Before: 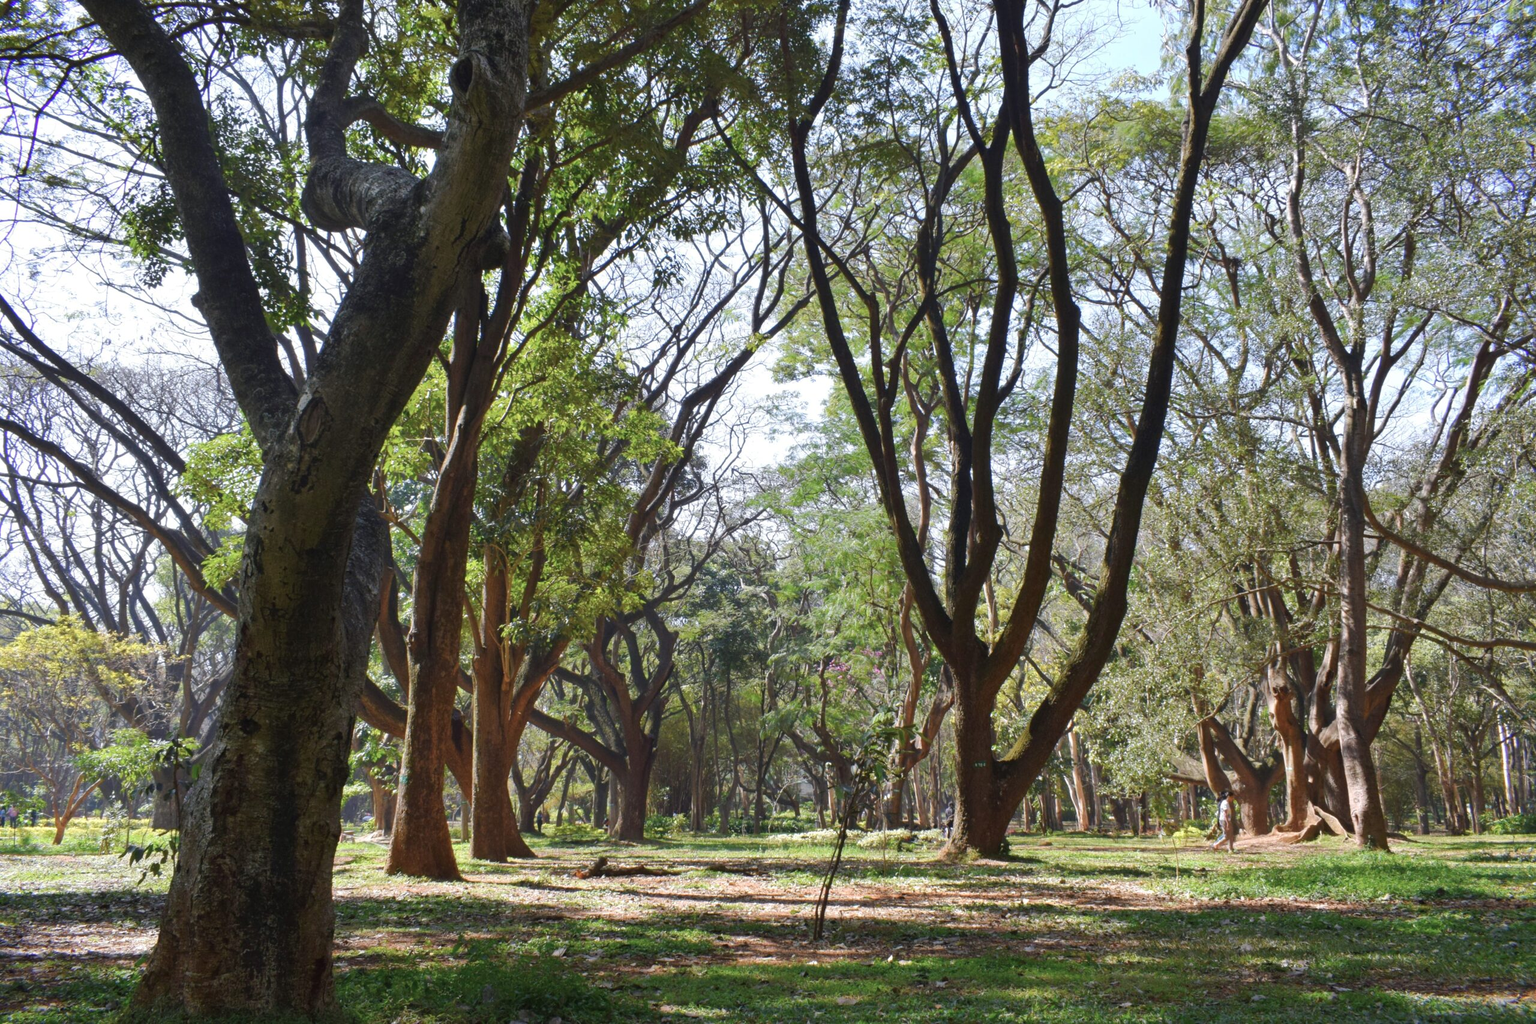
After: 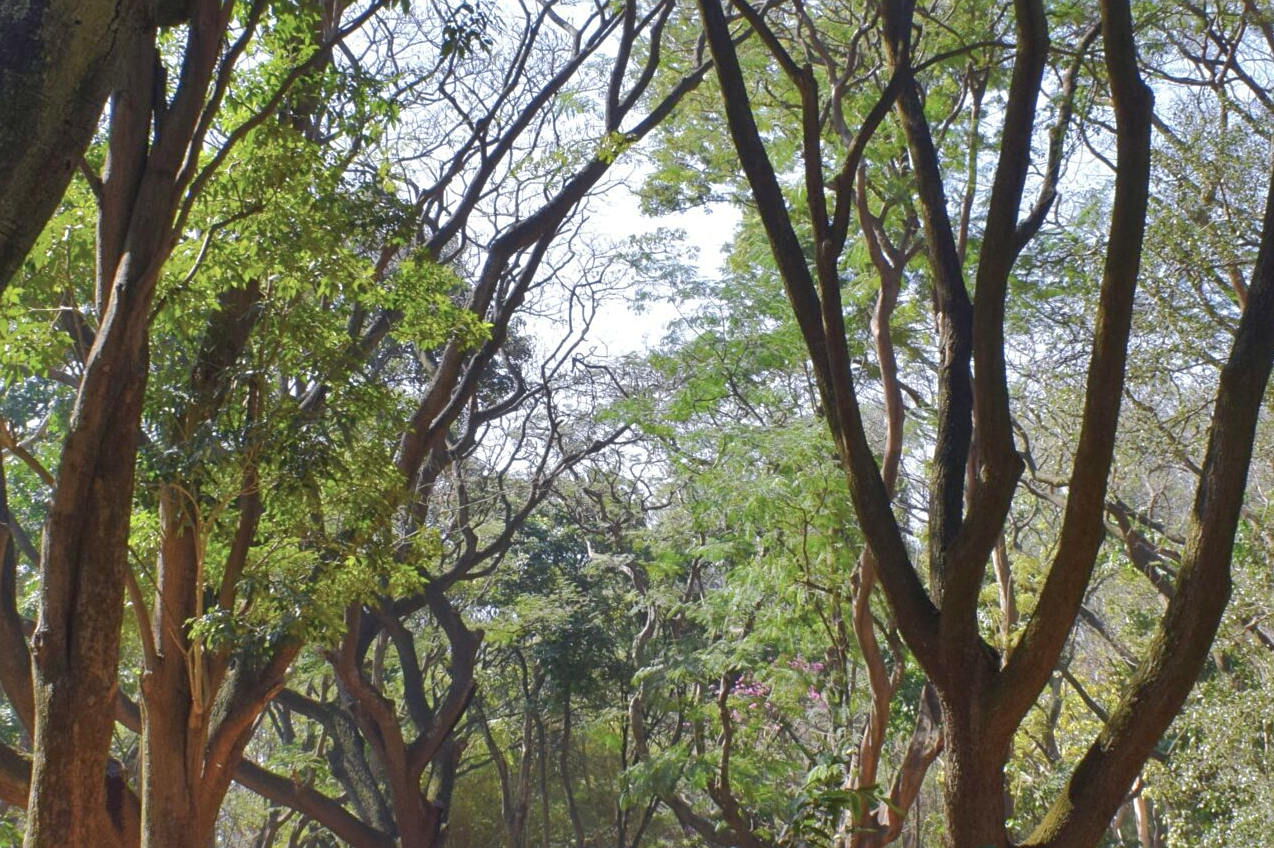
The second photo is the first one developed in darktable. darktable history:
crop: left 25.302%, top 24.829%, right 24.903%, bottom 25.491%
shadows and highlights: on, module defaults
sharpen: amount 0.208
